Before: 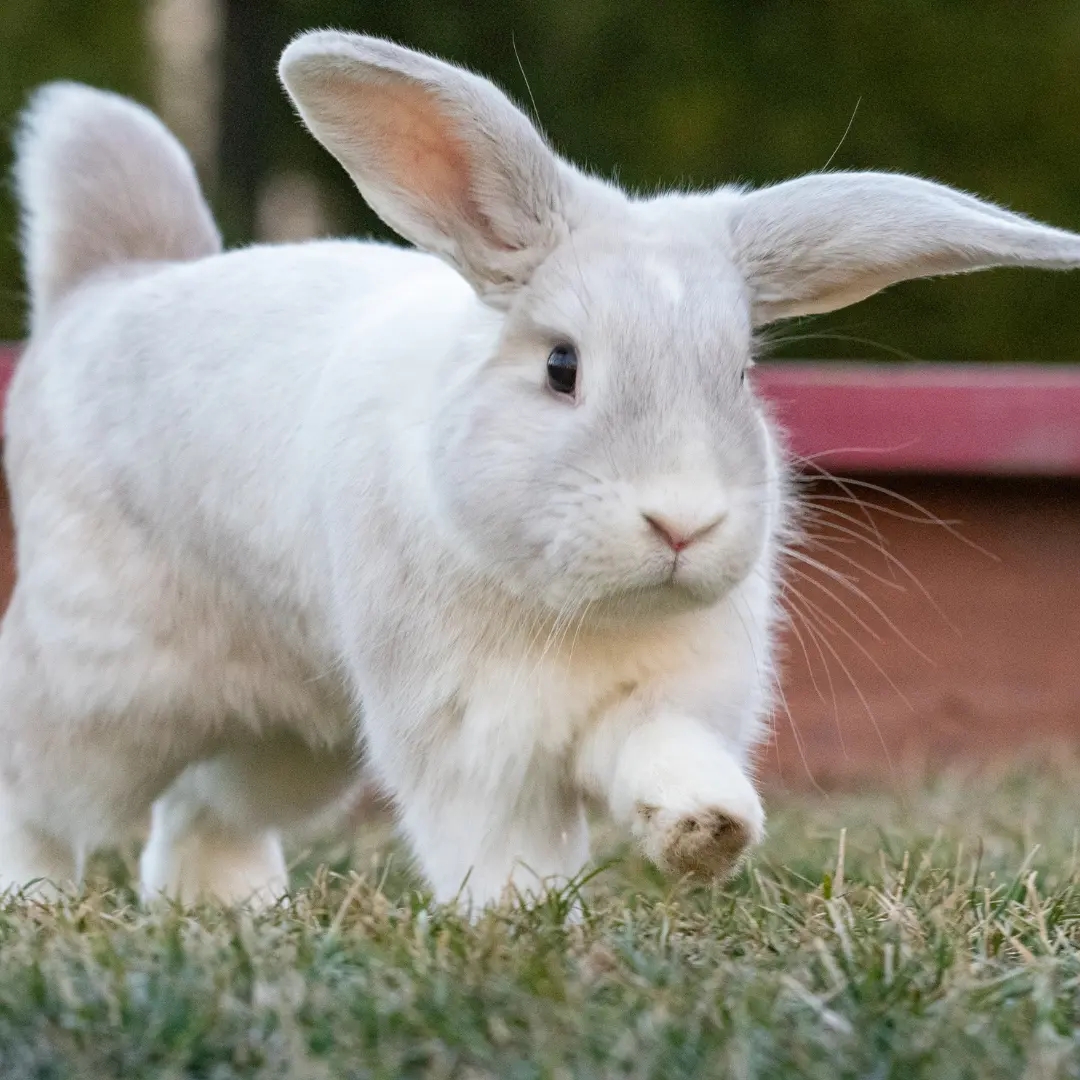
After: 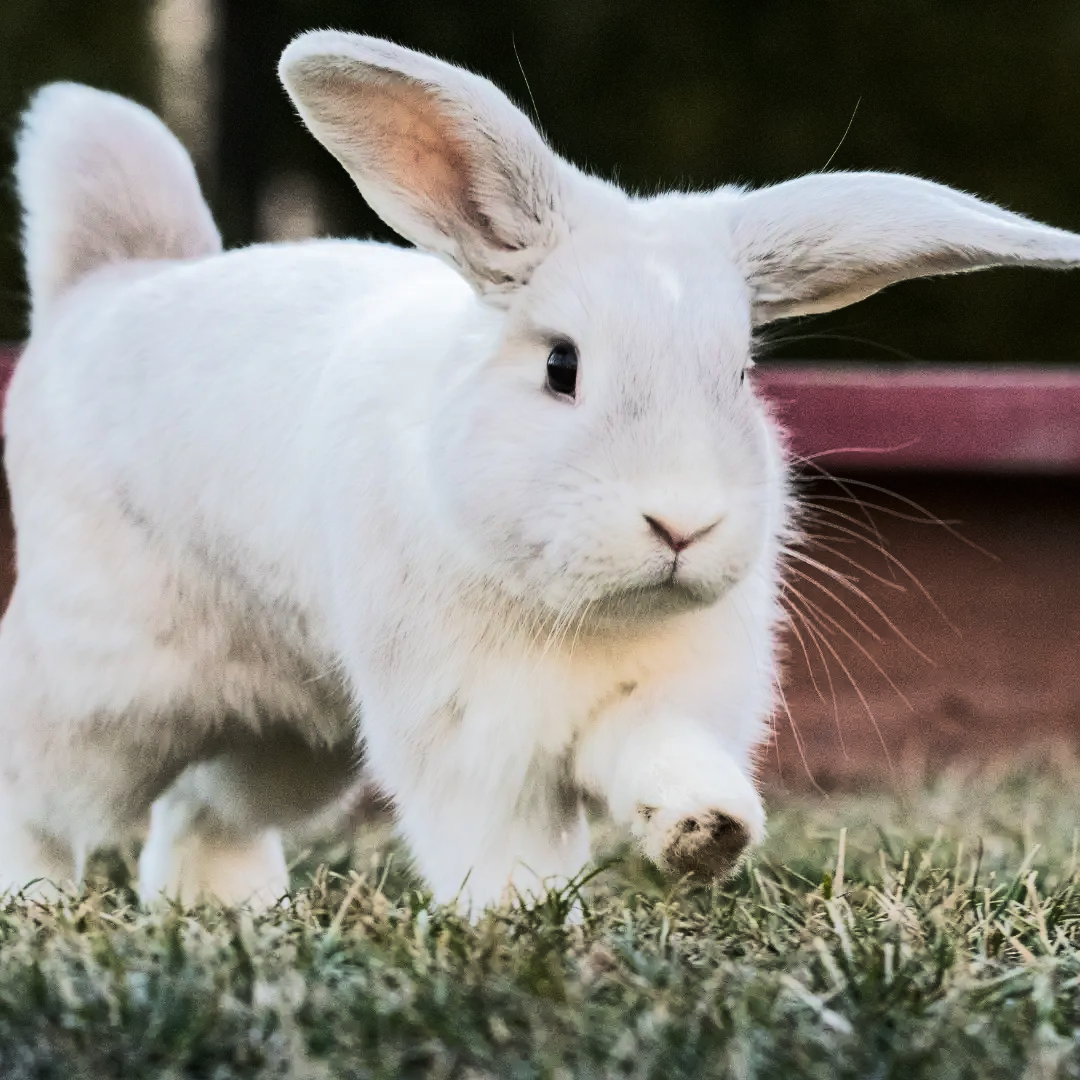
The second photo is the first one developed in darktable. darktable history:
tone curve: curves: ch0 [(0, 0) (0.003, 0.006) (0.011, 0.006) (0.025, 0.008) (0.044, 0.014) (0.069, 0.02) (0.1, 0.025) (0.136, 0.037) (0.177, 0.053) (0.224, 0.086) (0.277, 0.13) (0.335, 0.189) (0.399, 0.253) (0.468, 0.375) (0.543, 0.521) (0.623, 0.671) (0.709, 0.789) (0.801, 0.841) (0.898, 0.889) (1, 1)], color space Lab, linked channels, preserve colors none
